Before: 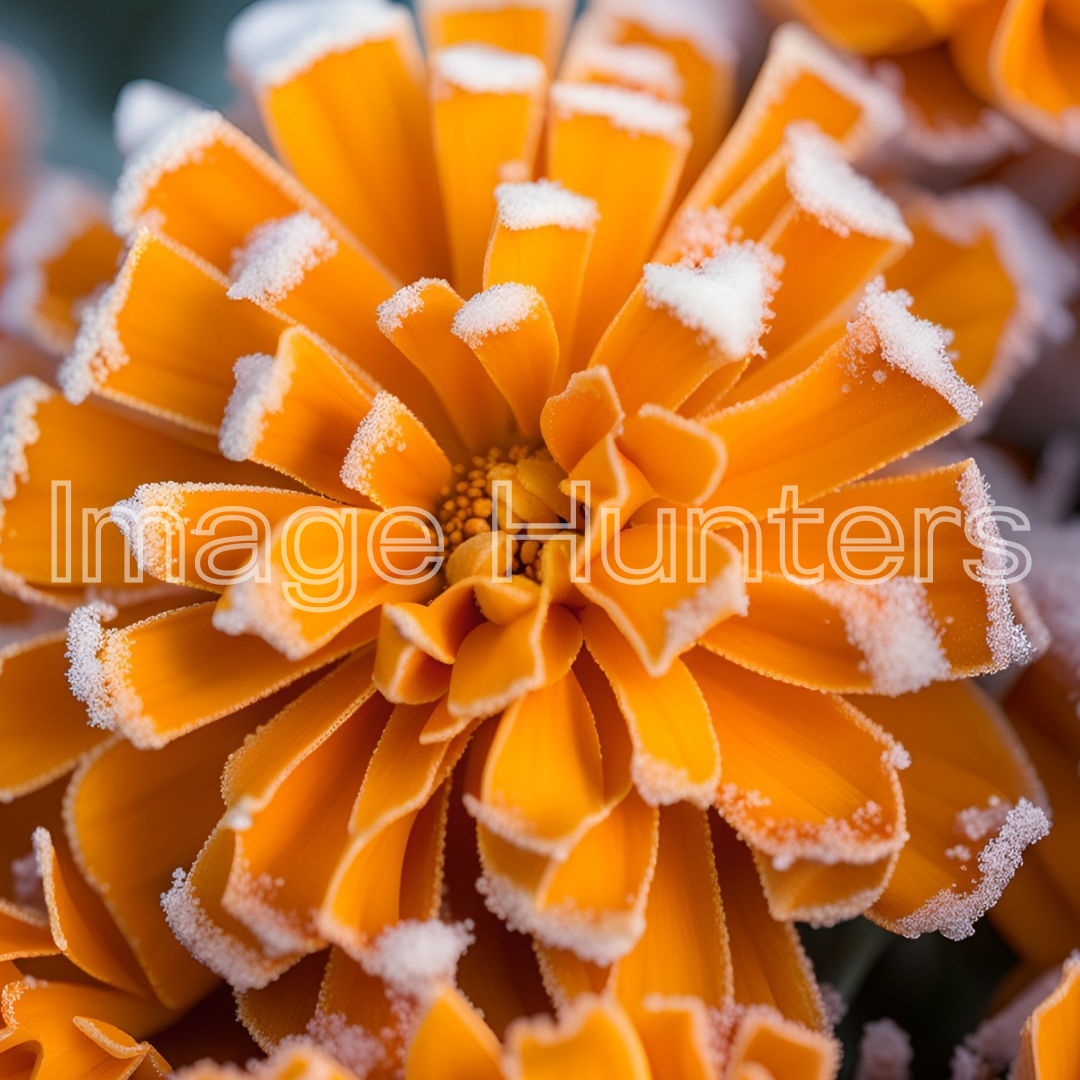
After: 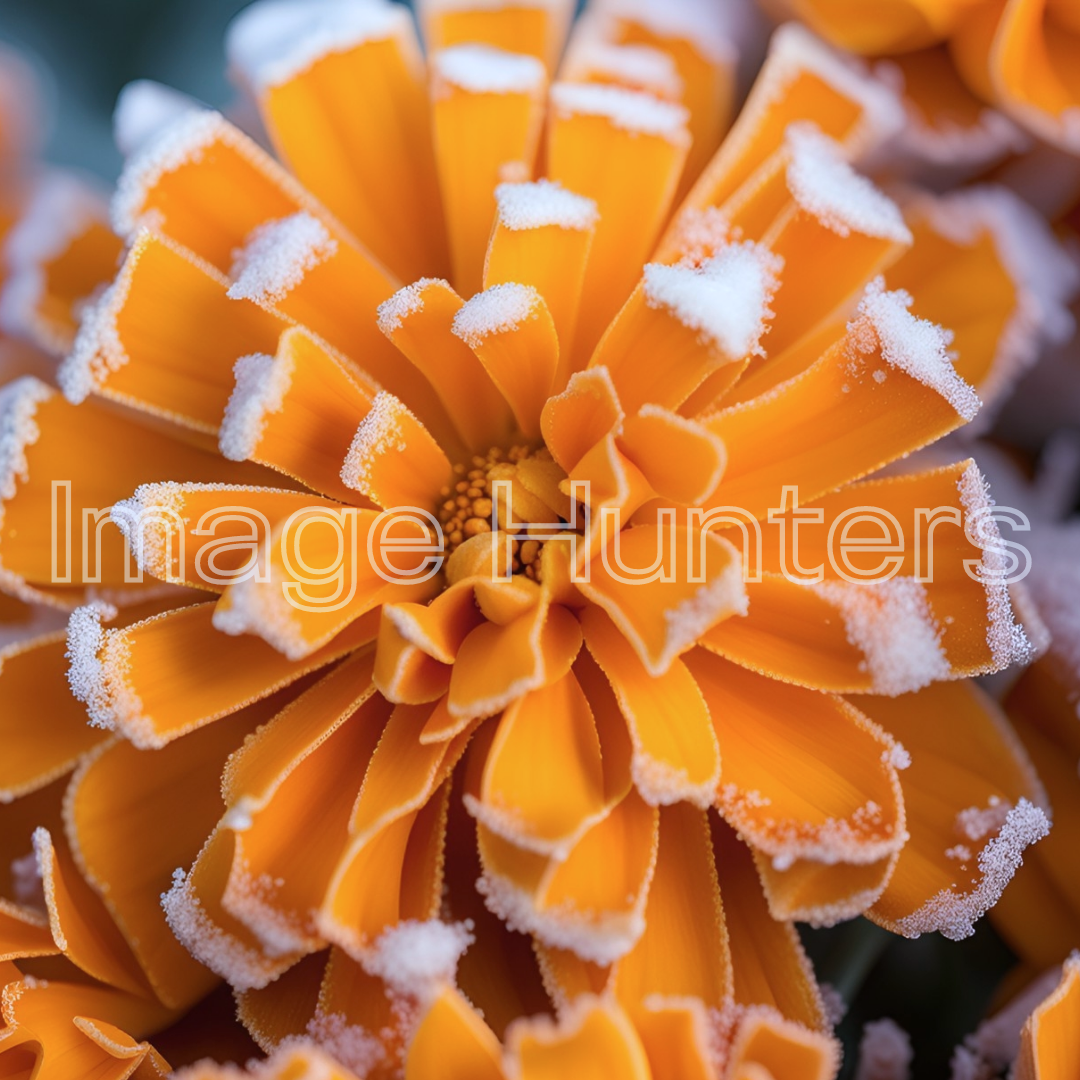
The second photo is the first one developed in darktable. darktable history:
exposure: compensate highlight preservation false
color calibration: x 0.367, y 0.379, temperature 4395.86 K
local contrast: mode bilateral grid, contrast 100, coarseness 100, detail 91%, midtone range 0.2
